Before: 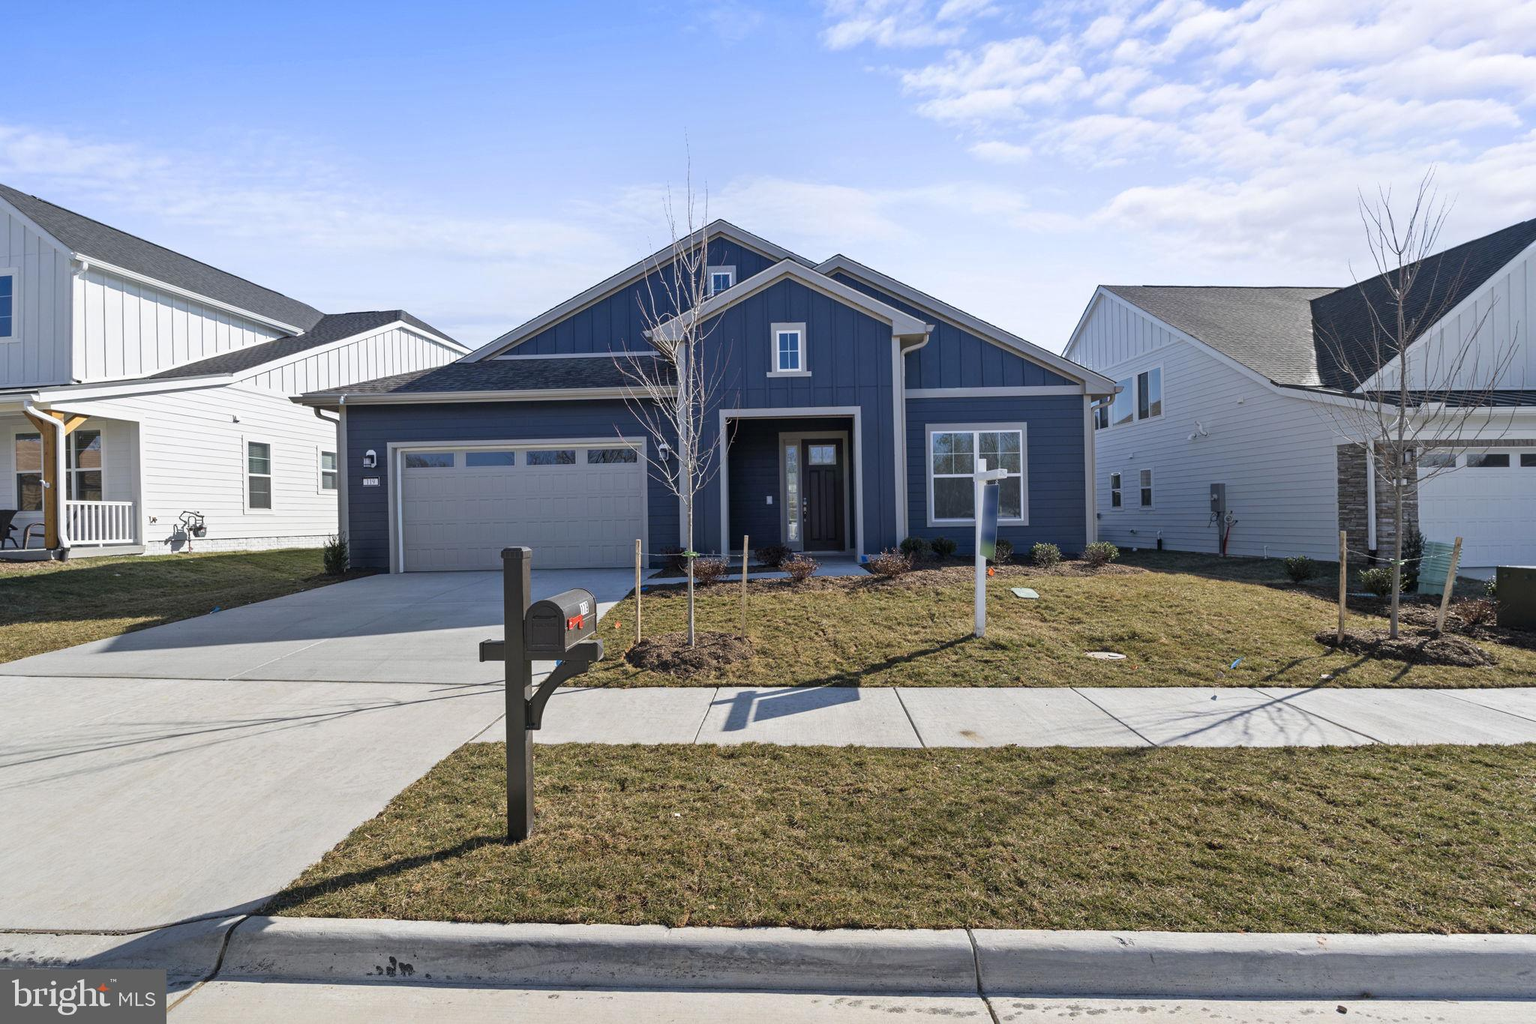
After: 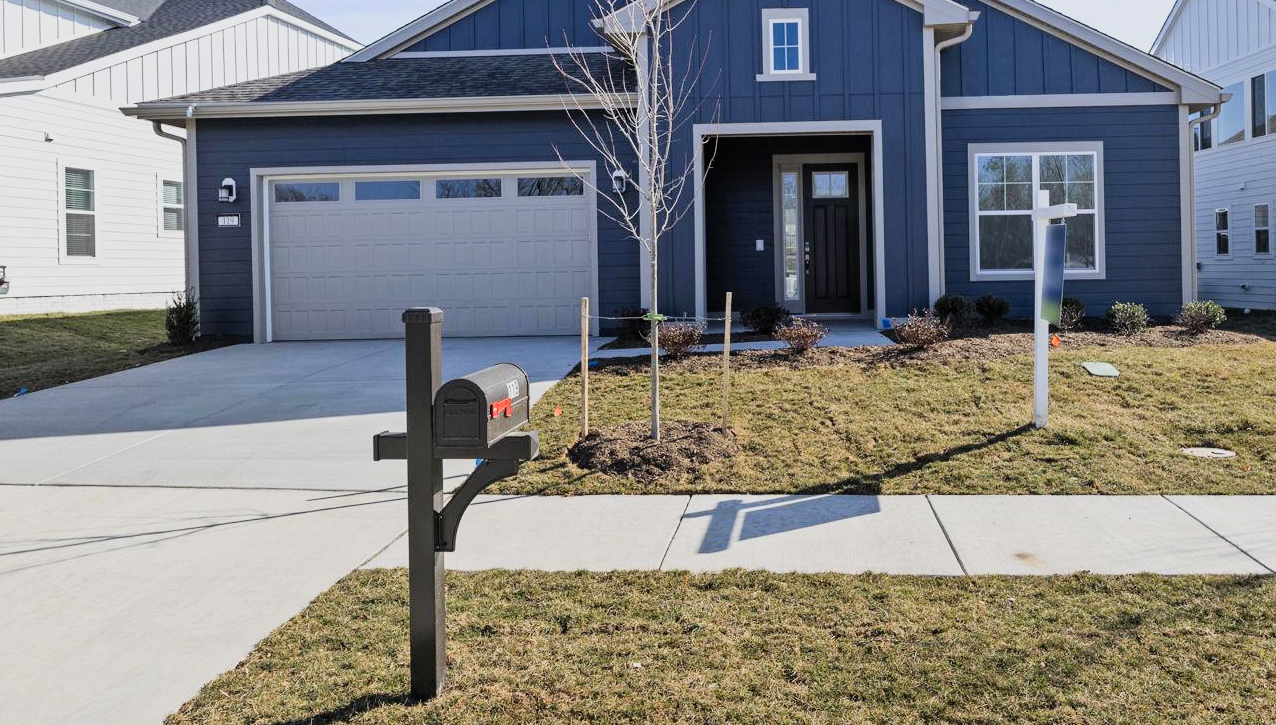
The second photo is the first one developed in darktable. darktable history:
crop: left 13.008%, top 30.955%, right 24.68%, bottom 15.968%
contrast brightness saturation: contrast 0.198, brightness 0.165, saturation 0.22
color zones: curves: ch0 [(0.25, 0.5) (0.428, 0.473) (0.75, 0.5)]; ch1 [(0.243, 0.479) (0.398, 0.452) (0.75, 0.5)]
filmic rgb: black relative exposure -7.65 EV, white relative exposure 4.56 EV, hardness 3.61, contrast 0.994
